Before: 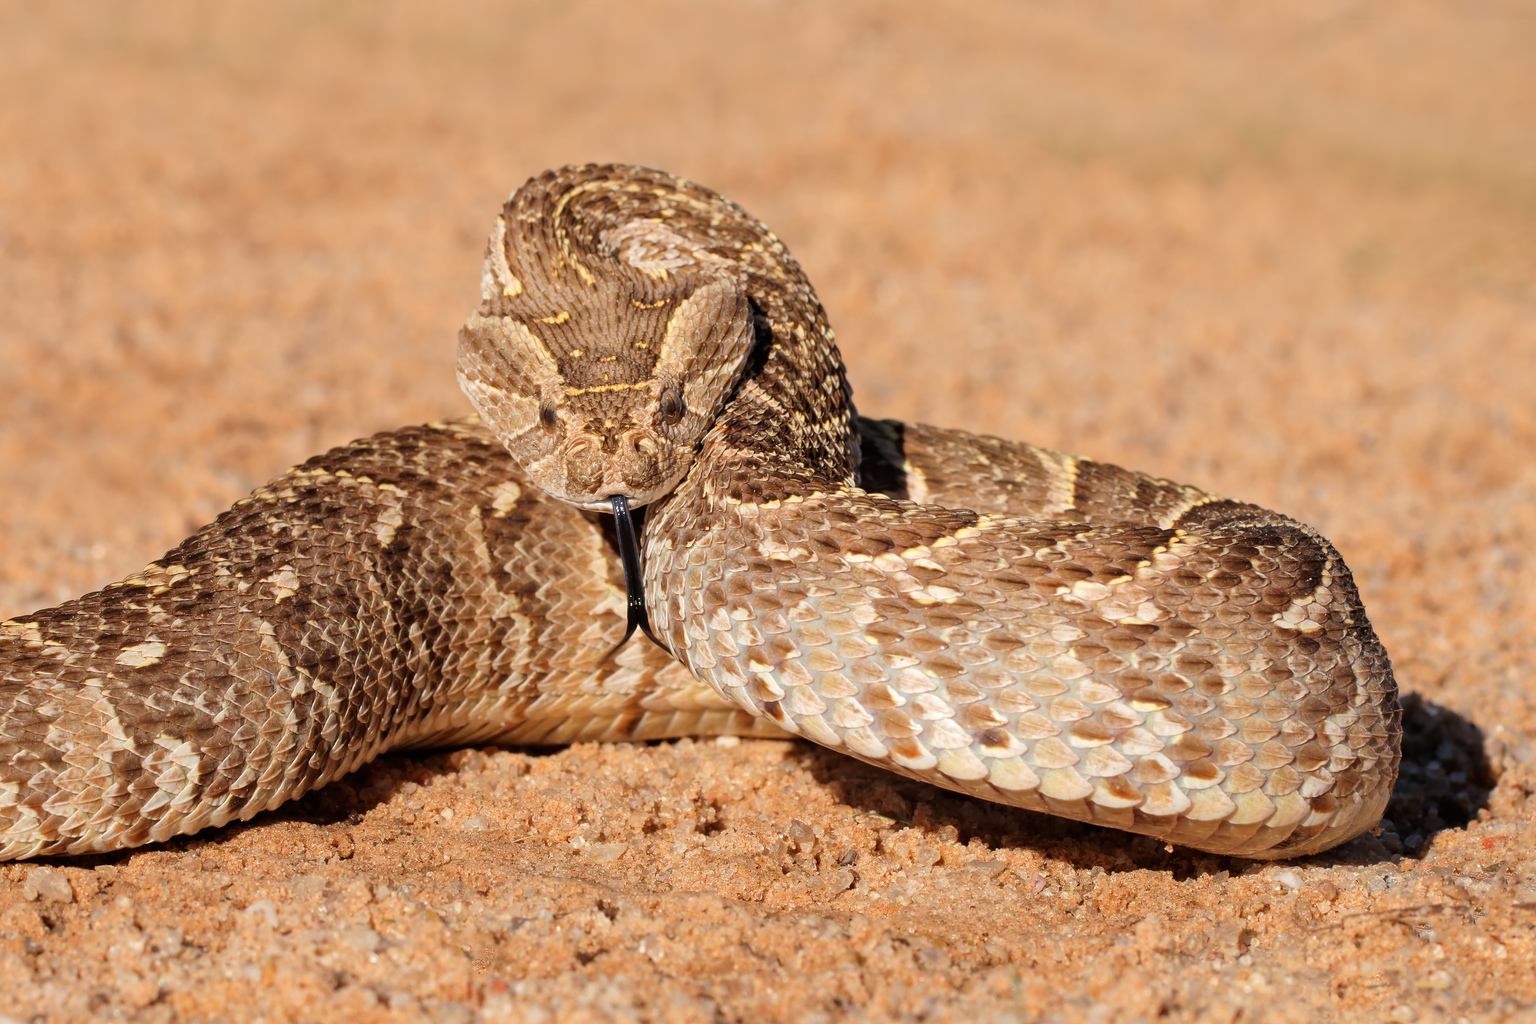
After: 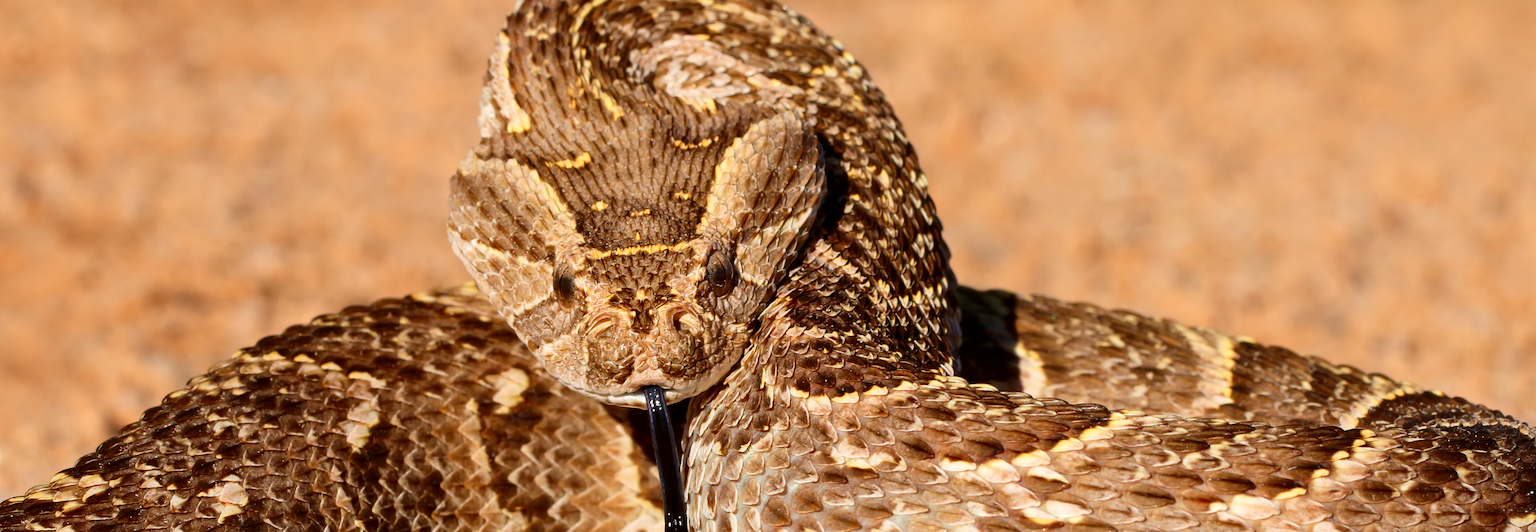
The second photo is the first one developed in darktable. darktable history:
crop: left 6.799%, top 18.721%, right 14.431%, bottom 40.337%
contrast brightness saturation: contrast 0.186, brightness -0.109, saturation 0.207
